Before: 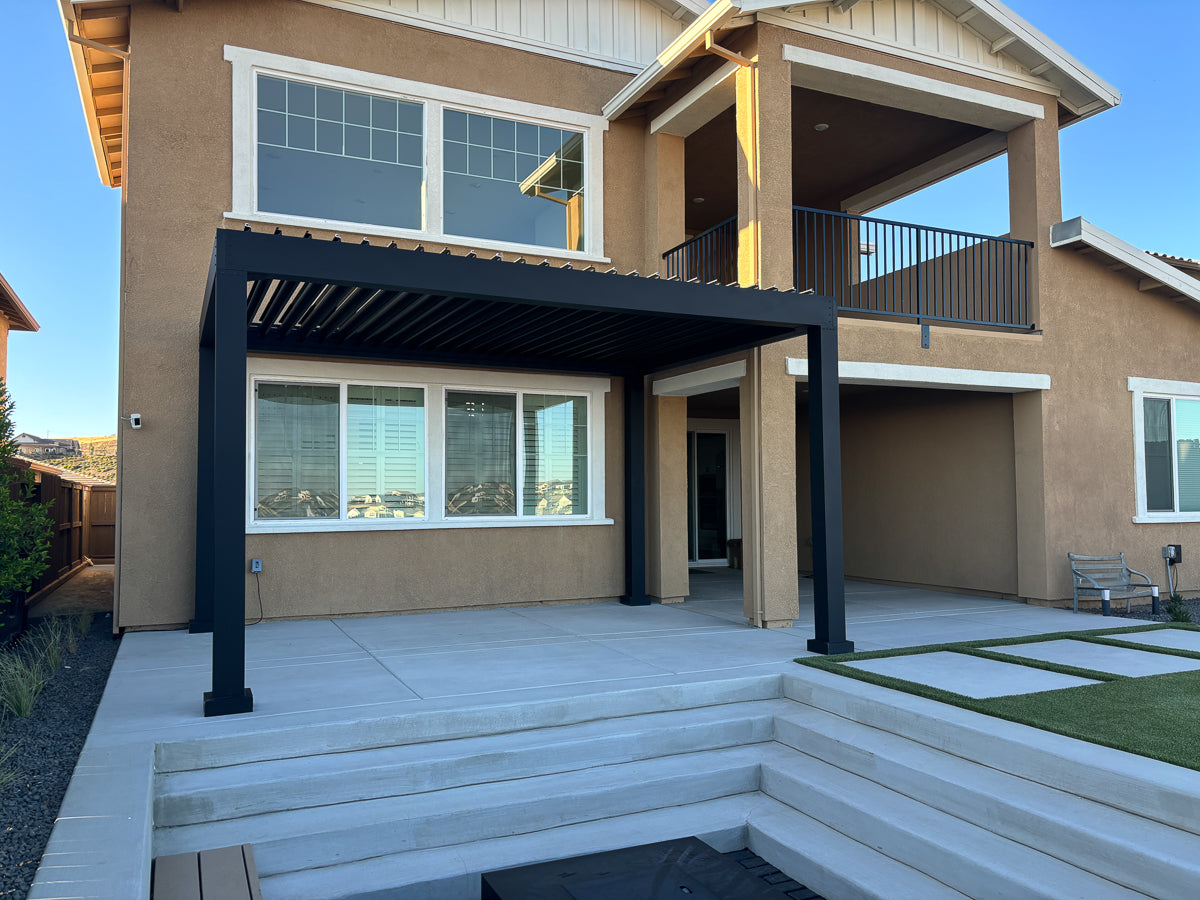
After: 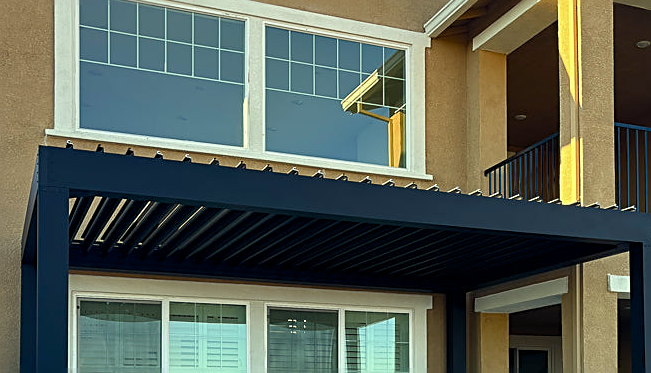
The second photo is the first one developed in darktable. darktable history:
color correction: highlights a* -5.92, highlights b* 10.98
crop: left 14.886%, top 9.279%, right 30.858%, bottom 49.215%
sharpen: on, module defaults
color balance rgb: perceptual saturation grading › global saturation 20%, perceptual saturation grading › highlights -25.827%, perceptual saturation grading › shadows 24.263%, global vibrance 14.542%
